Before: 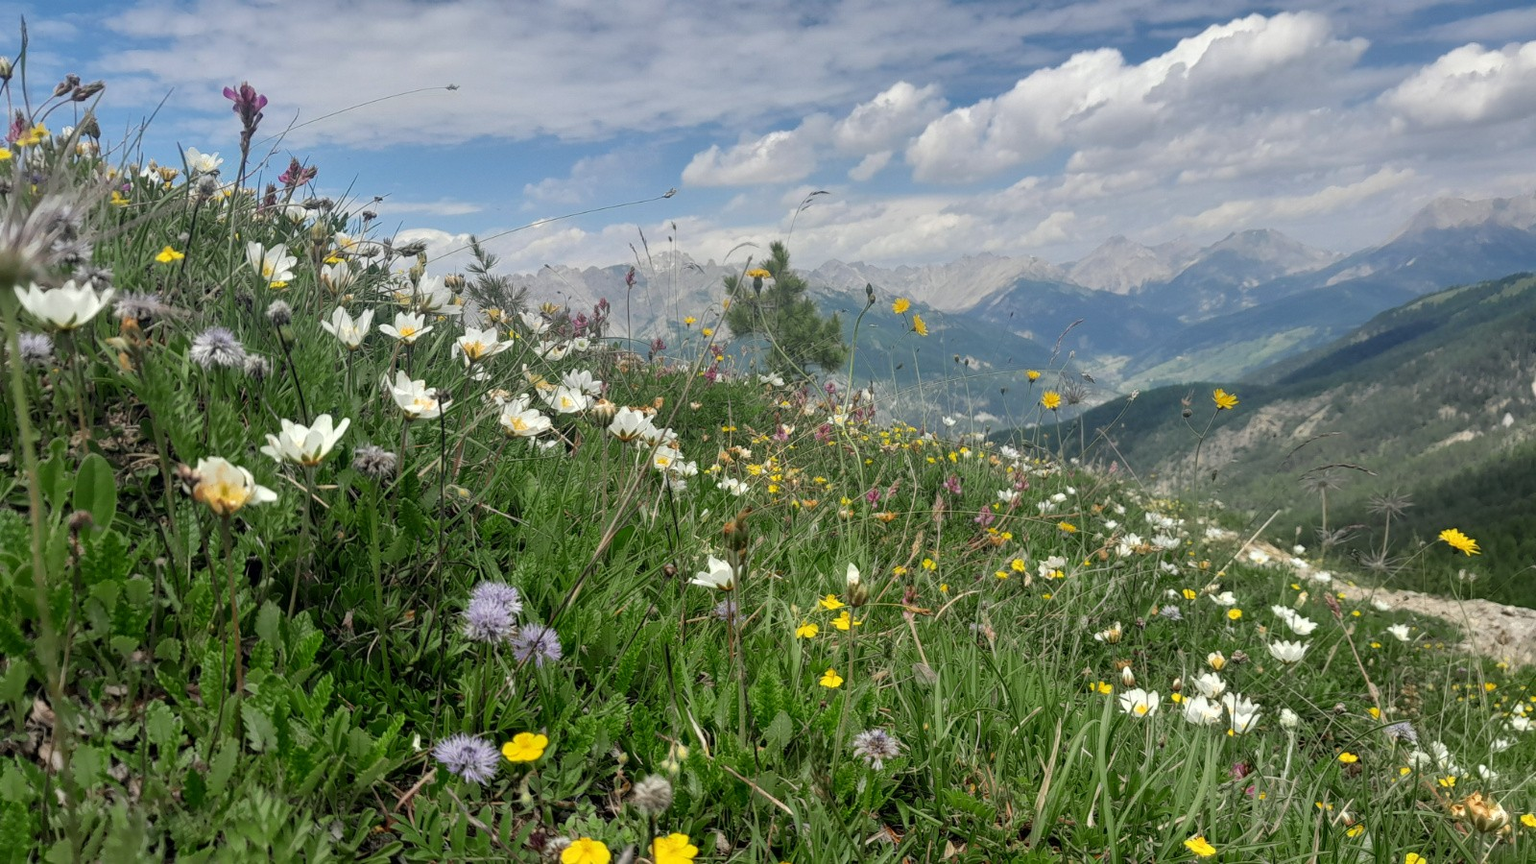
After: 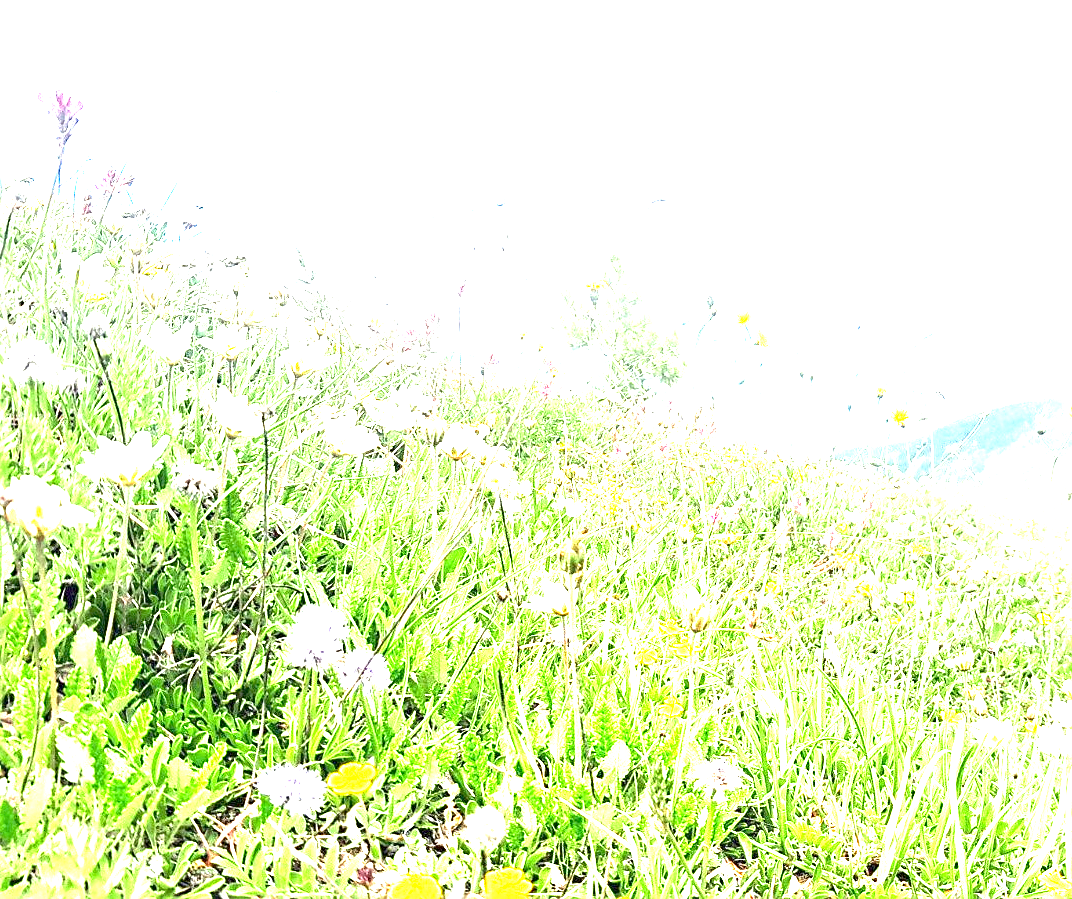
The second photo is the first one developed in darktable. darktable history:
sharpen: on, module defaults
exposure: black level correction 0, exposure 4.072 EV, compensate highlight preservation false
crop and rotate: left 12.265%, right 20.704%
